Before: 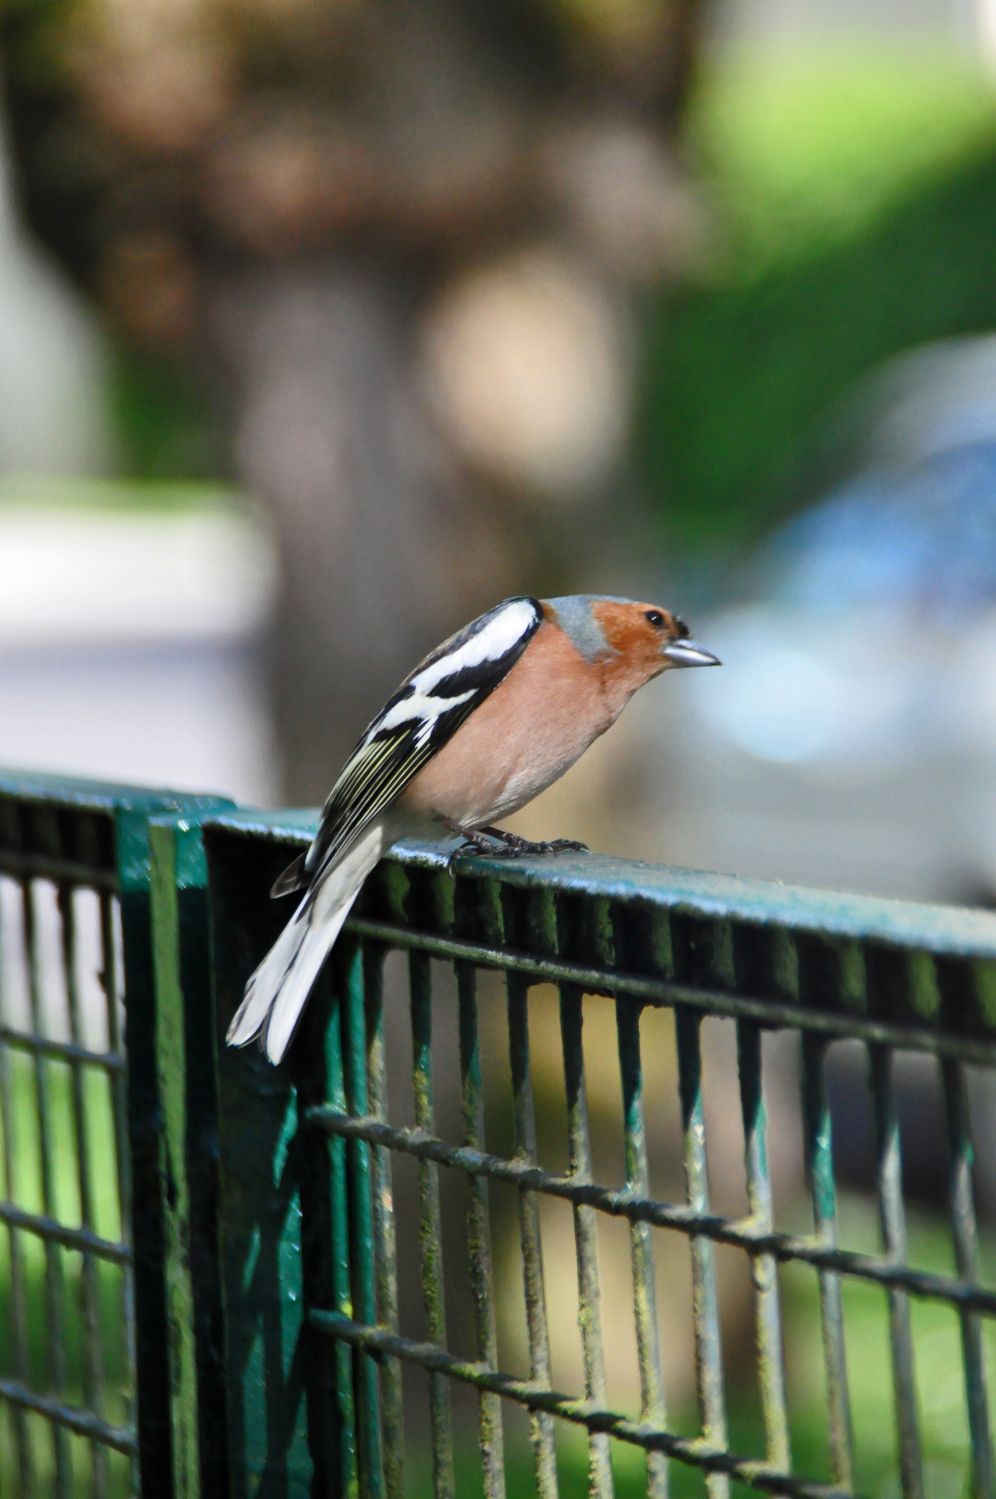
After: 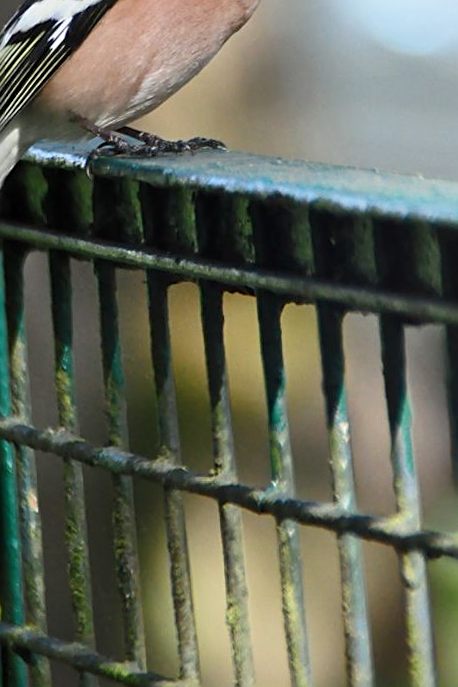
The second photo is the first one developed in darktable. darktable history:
rotate and perspective: rotation -1.32°, lens shift (horizontal) -0.031, crop left 0.015, crop right 0.985, crop top 0.047, crop bottom 0.982
crop: left 35.976%, top 45.819%, right 18.162%, bottom 5.807%
sharpen: on, module defaults
